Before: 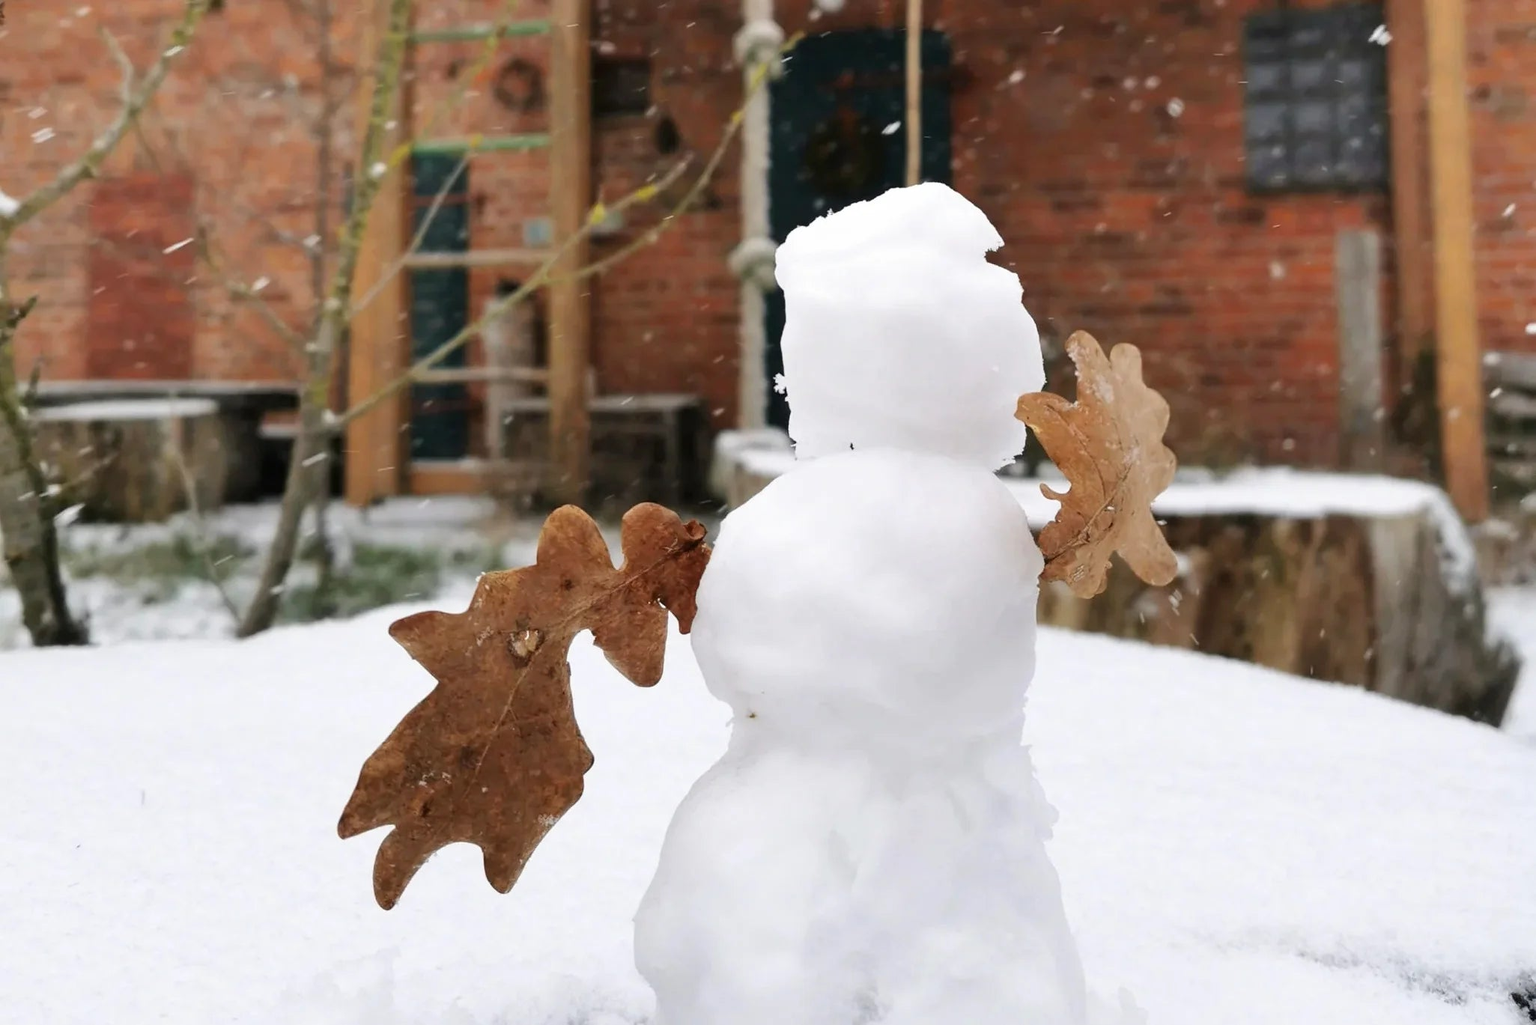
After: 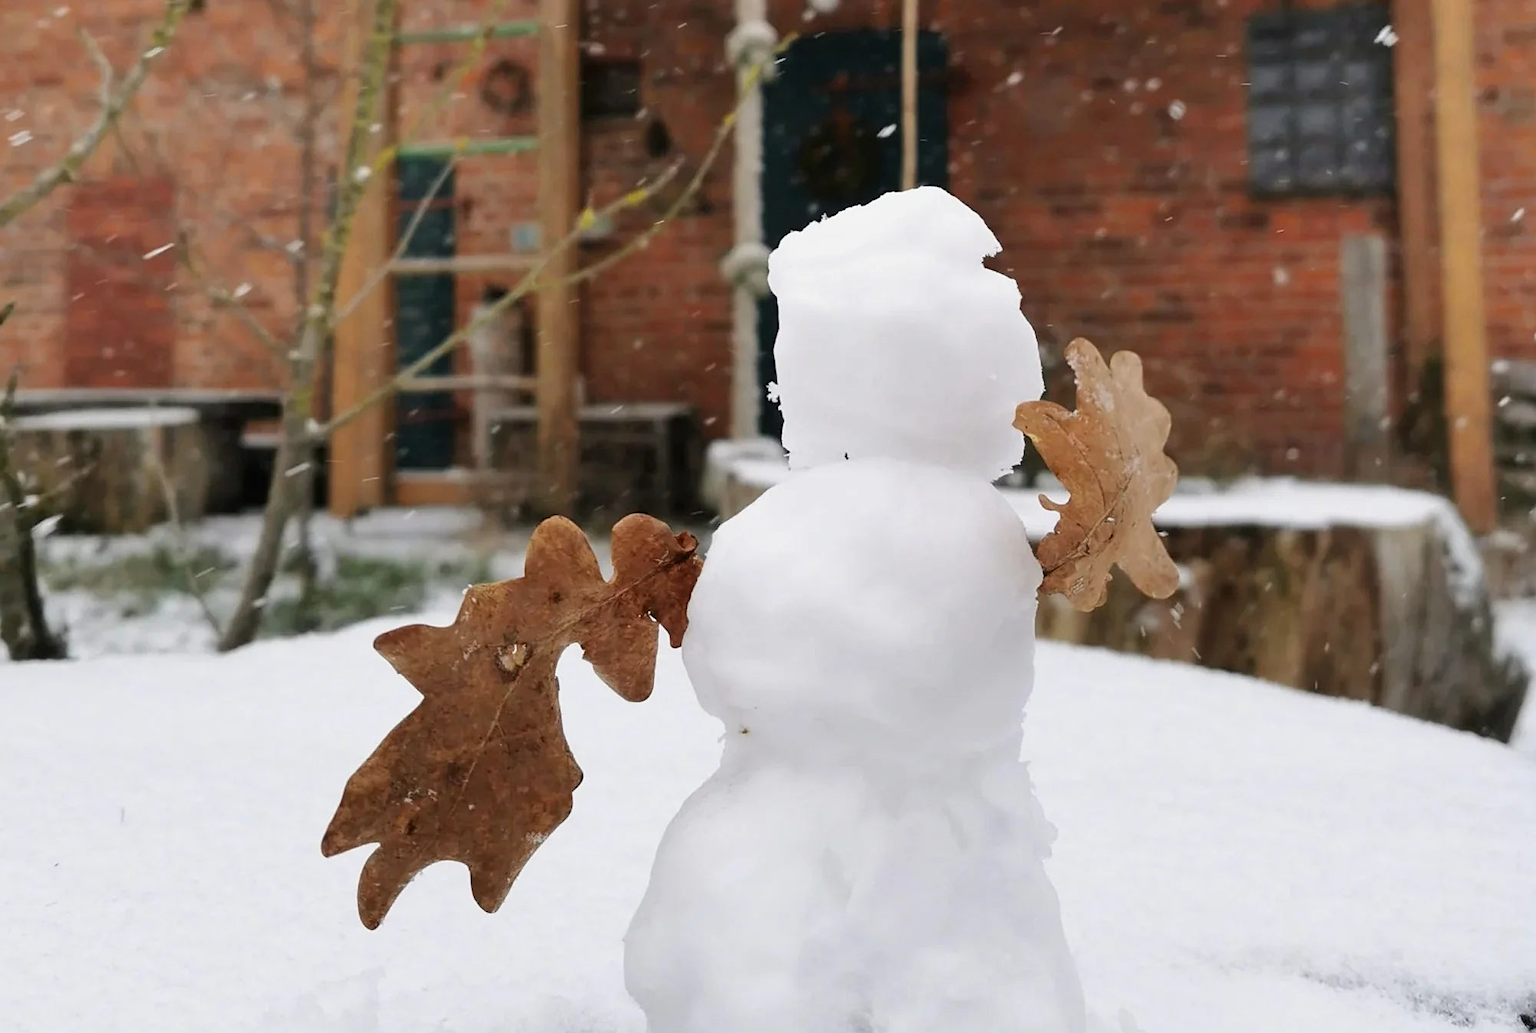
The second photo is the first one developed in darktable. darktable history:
crop and rotate: left 1.536%, right 0.547%, bottom 1.261%
sharpen: amount 0.205
exposure: exposure -0.156 EV, compensate exposure bias true, compensate highlight preservation false
